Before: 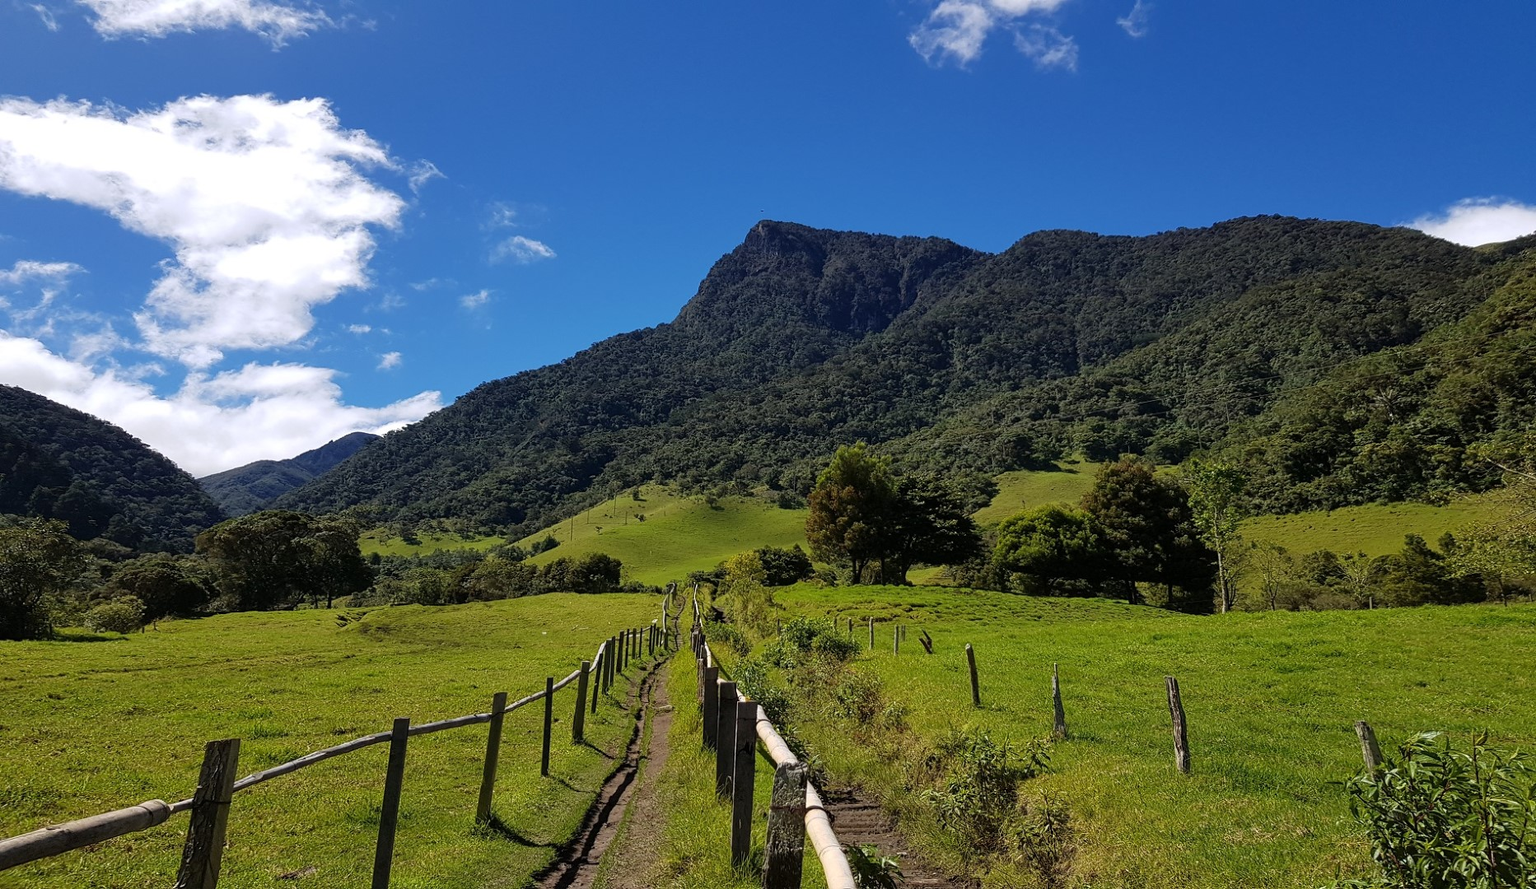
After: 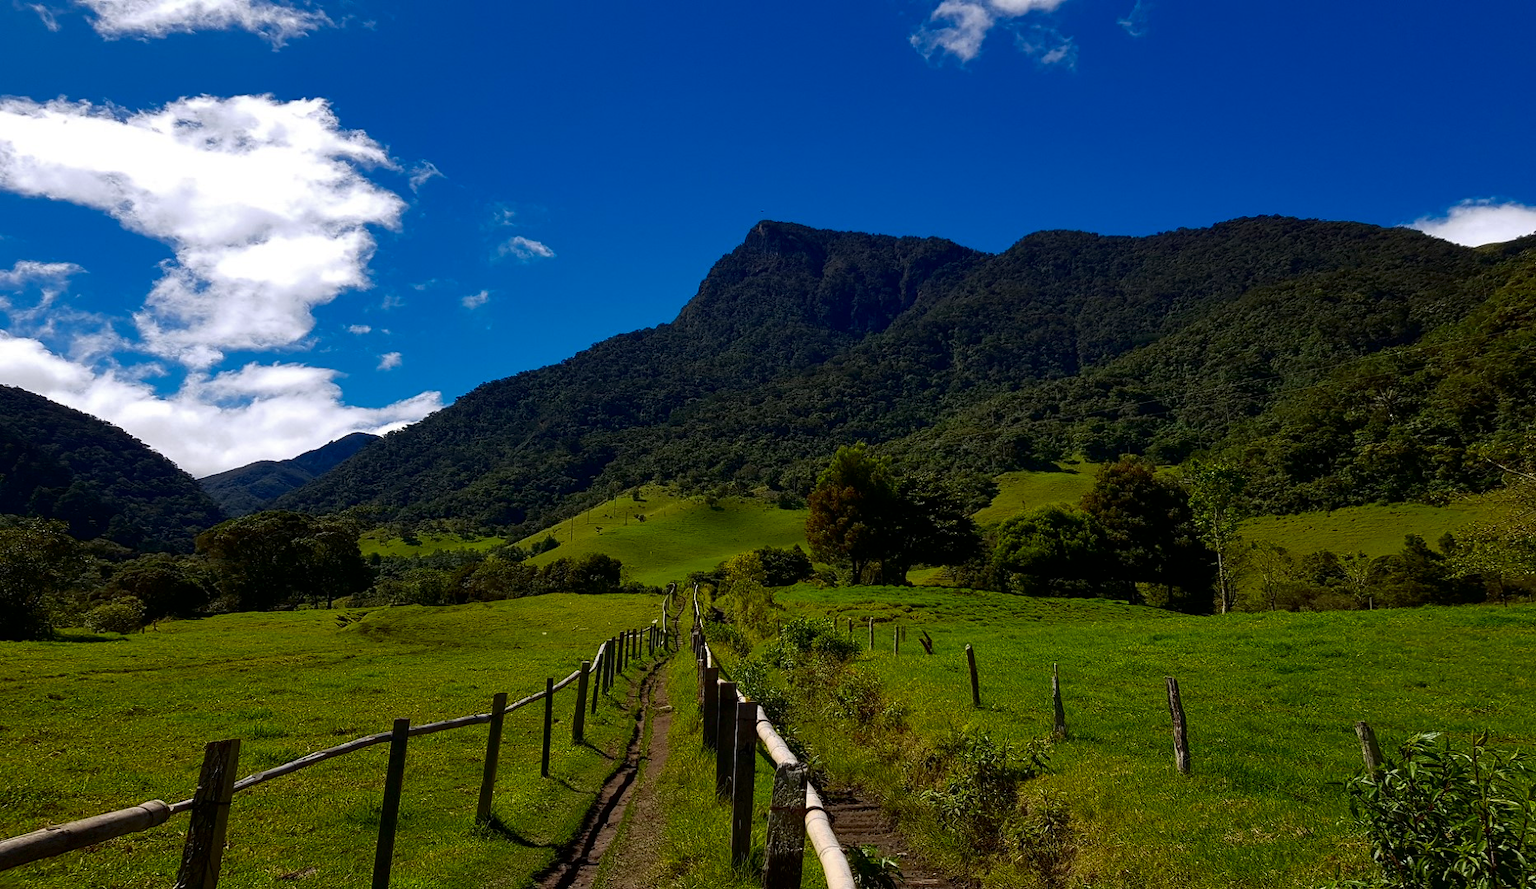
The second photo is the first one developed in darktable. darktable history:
contrast brightness saturation: brightness -0.25, saturation 0.199
